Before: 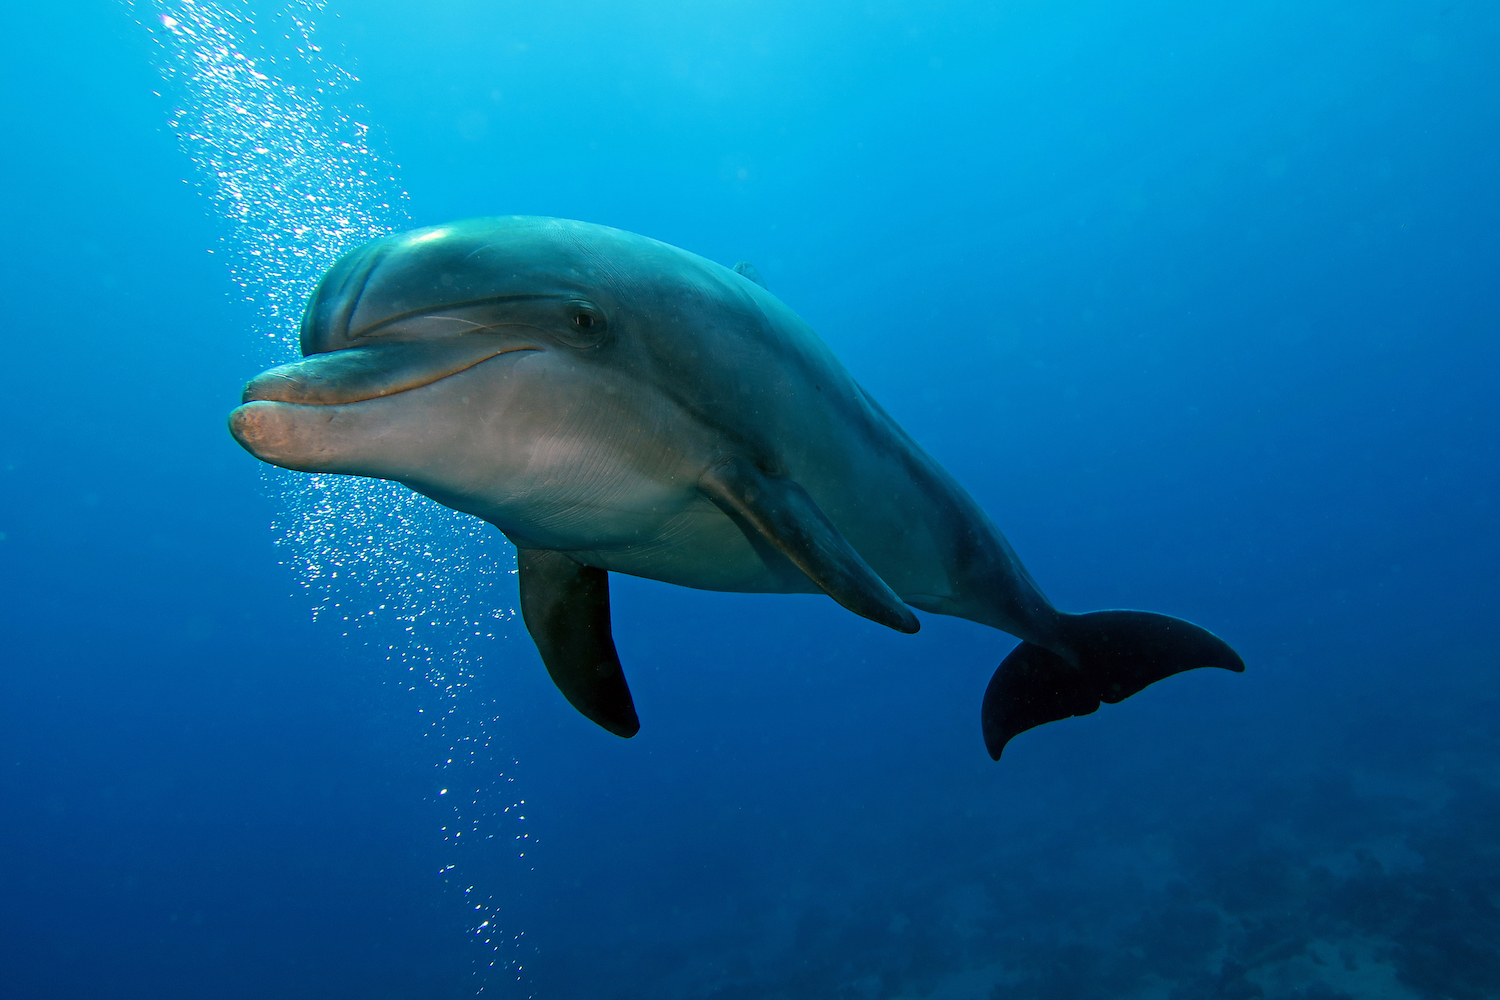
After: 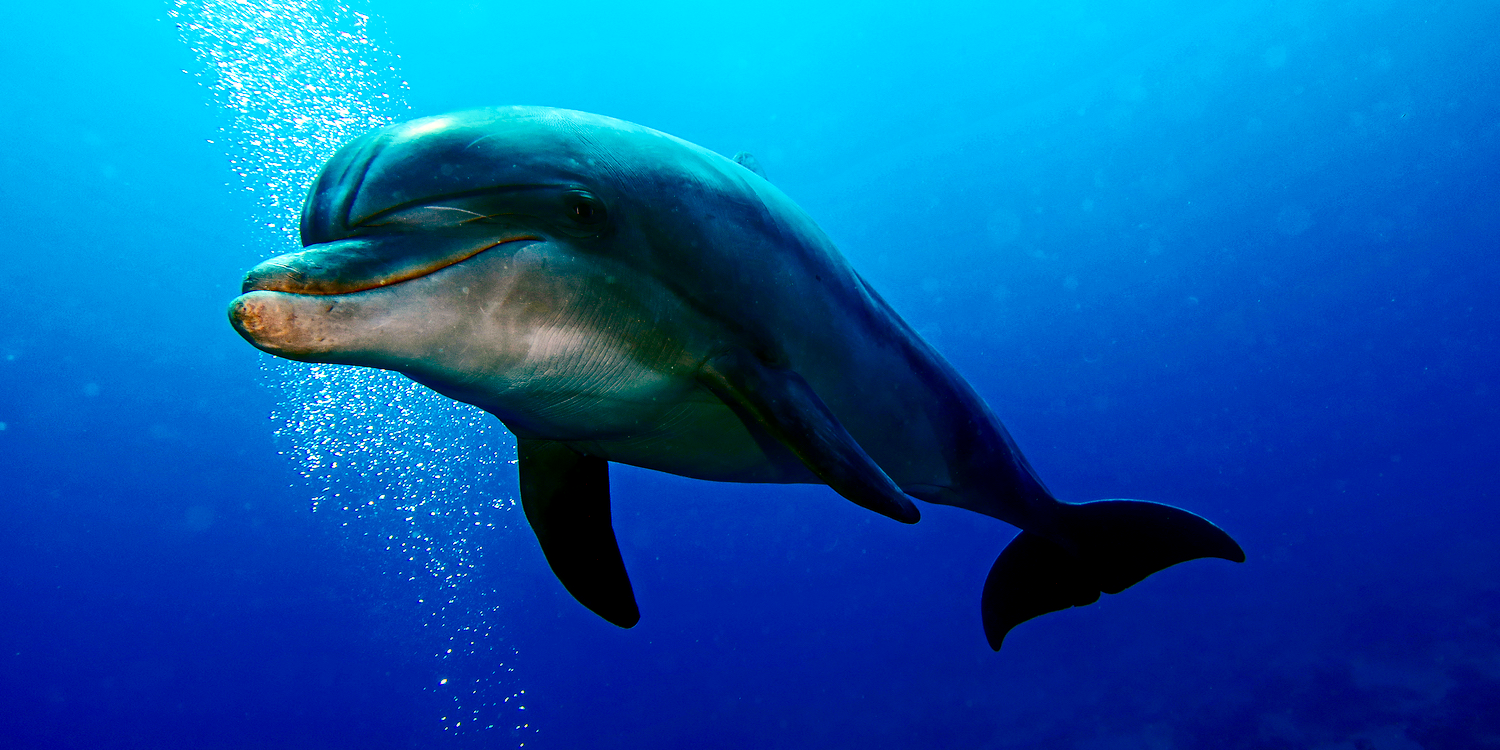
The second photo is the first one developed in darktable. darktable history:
crop: top 11.045%, bottom 13.944%
contrast brightness saturation: contrast 0.241, brightness -0.22, saturation 0.141
base curve: curves: ch0 [(0, 0) (0.036, 0.025) (0.121, 0.166) (0.206, 0.329) (0.605, 0.79) (1, 1)], preserve colors none
exposure: black level correction -0.003, exposure 0.046 EV, compensate highlight preservation false
color balance rgb: shadows lift › luminance -9.412%, highlights gain › chroma 1.379%, highlights gain › hue 51.37°, perceptual saturation grading › global saturation 34.672%, perceptual saturation grading › highlights -29.987%, perceptual saturation grading › shadows 35.325%
local contrast: on, module defaults
